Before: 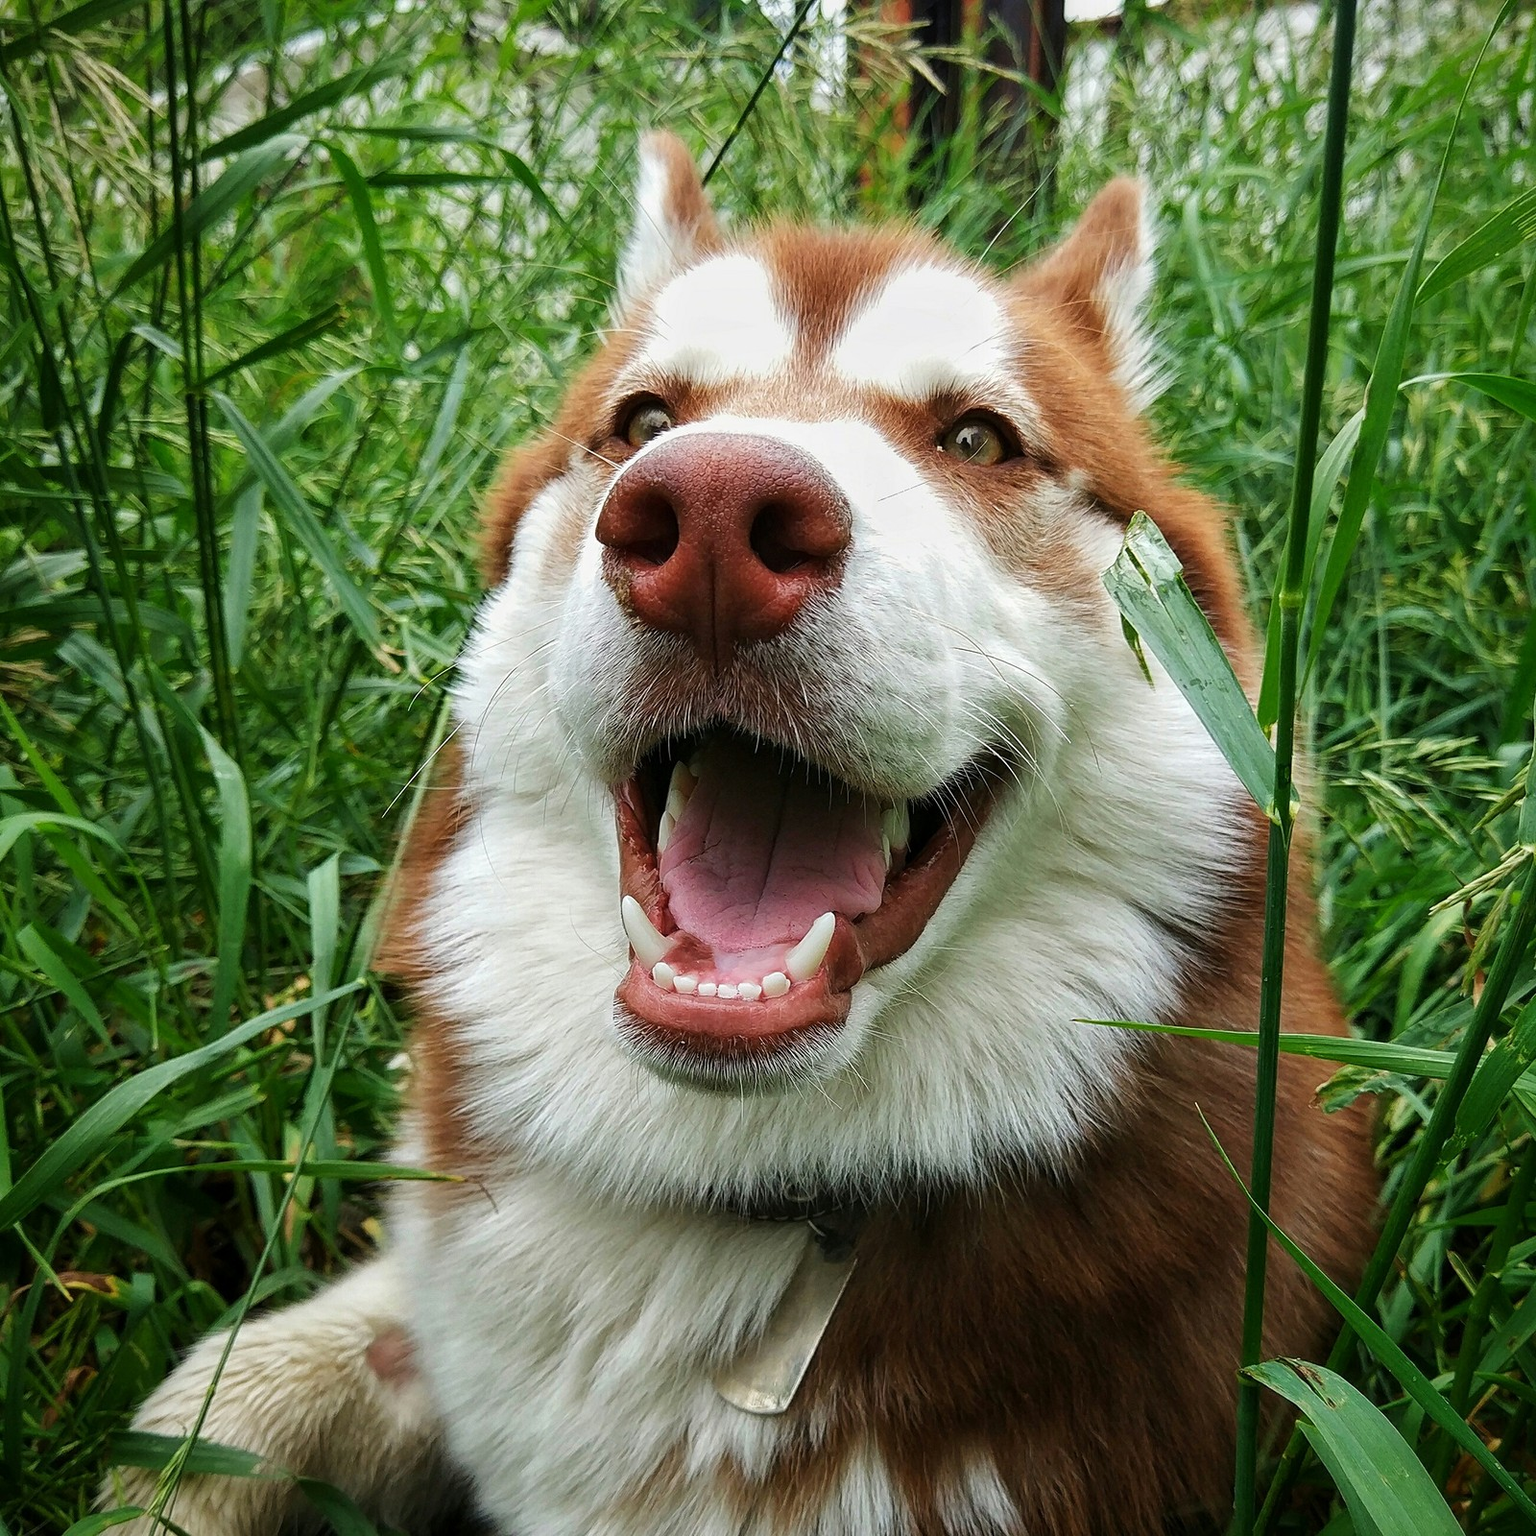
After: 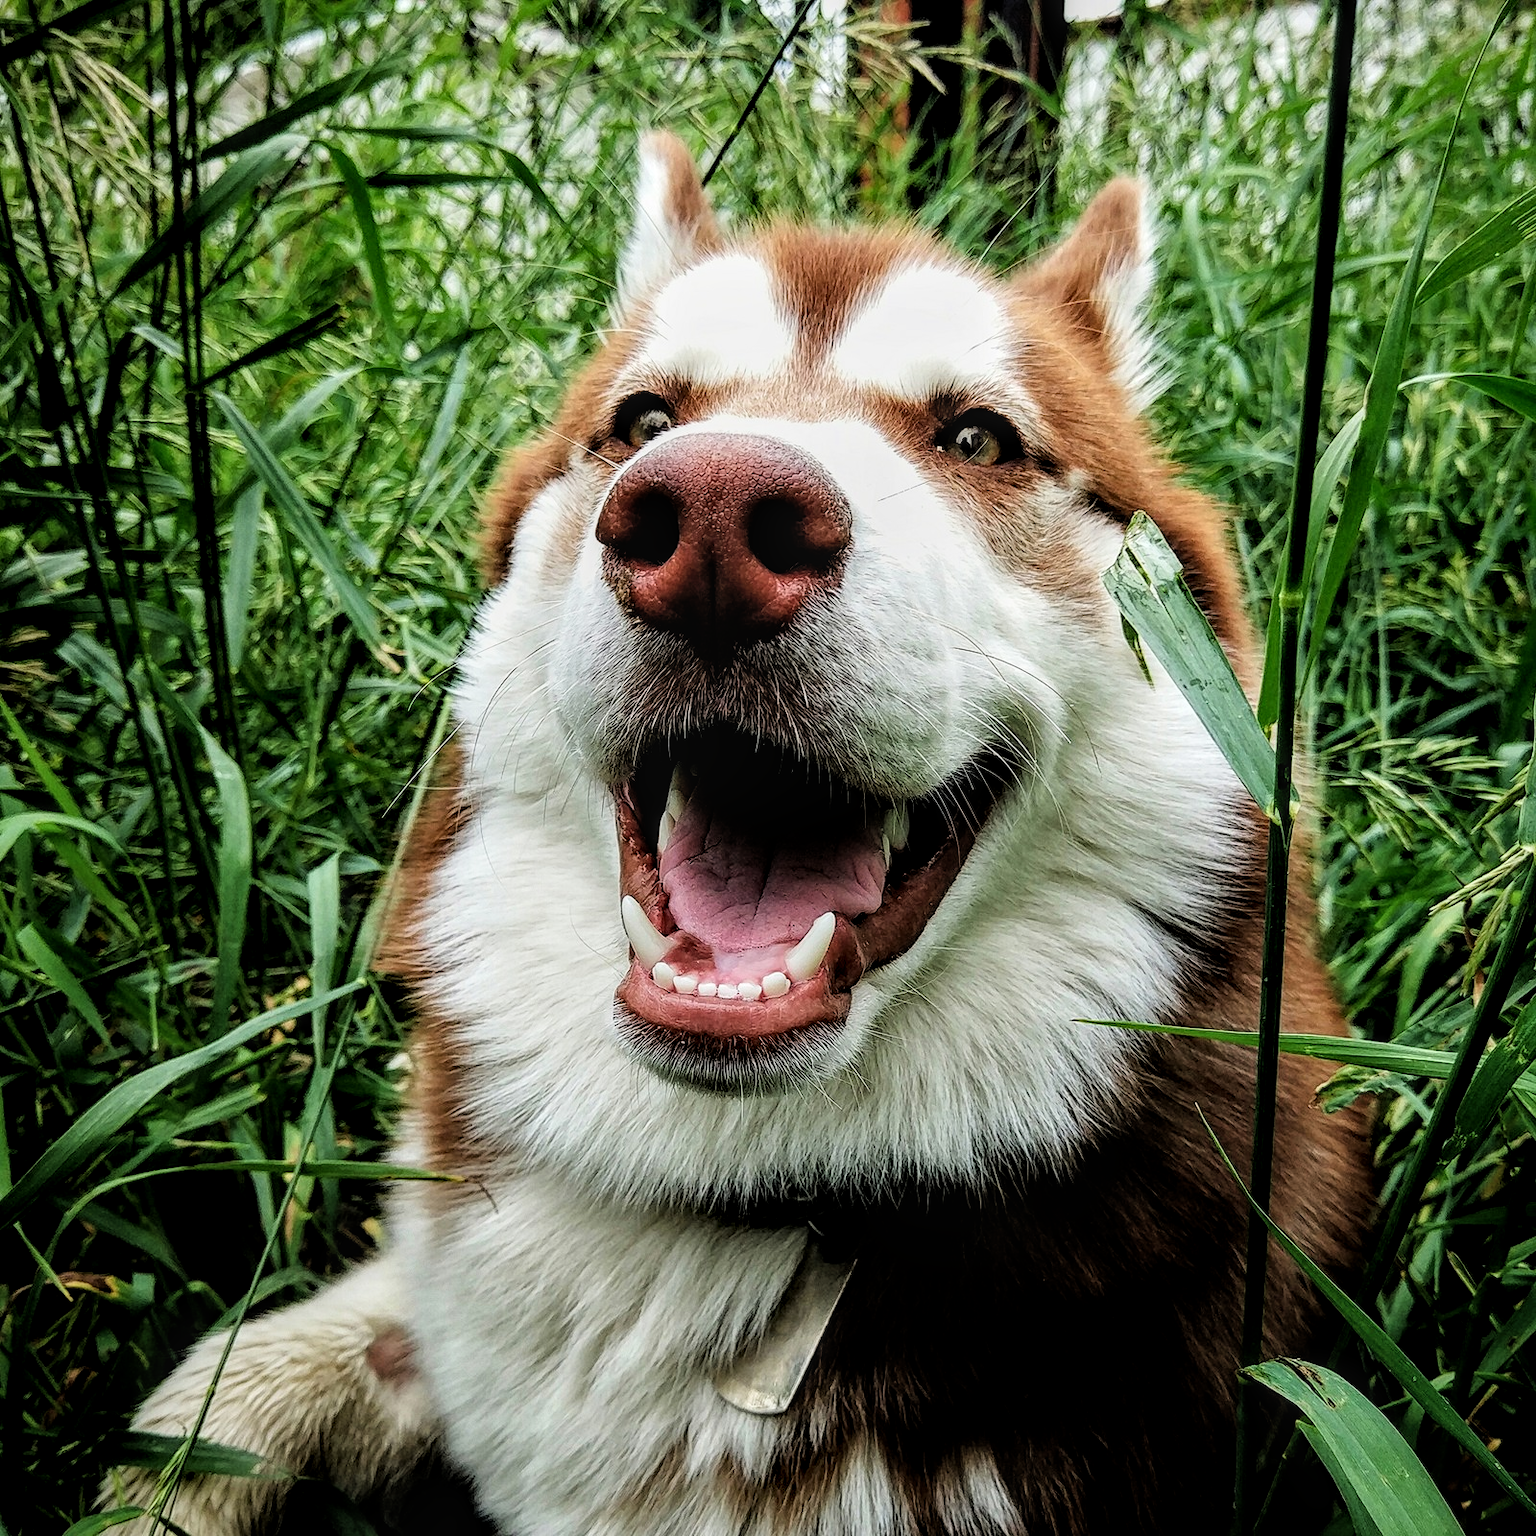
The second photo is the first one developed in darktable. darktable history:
local contrast: detail 130%
filmic rgb: black relative exposure -4.06 EV, white relative exposure 2.99 EV, hardness 3.01, contrast 1.396, iterations of high-quality reconstruction 10
